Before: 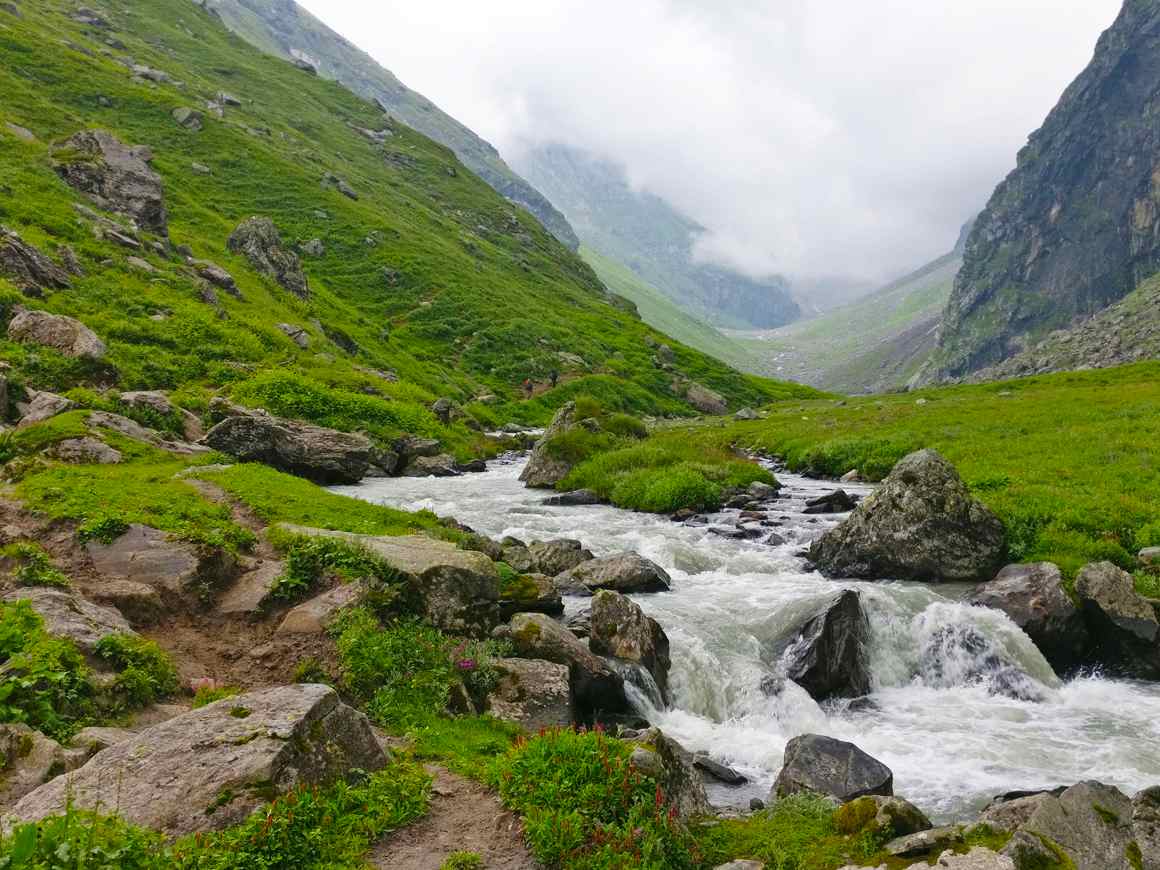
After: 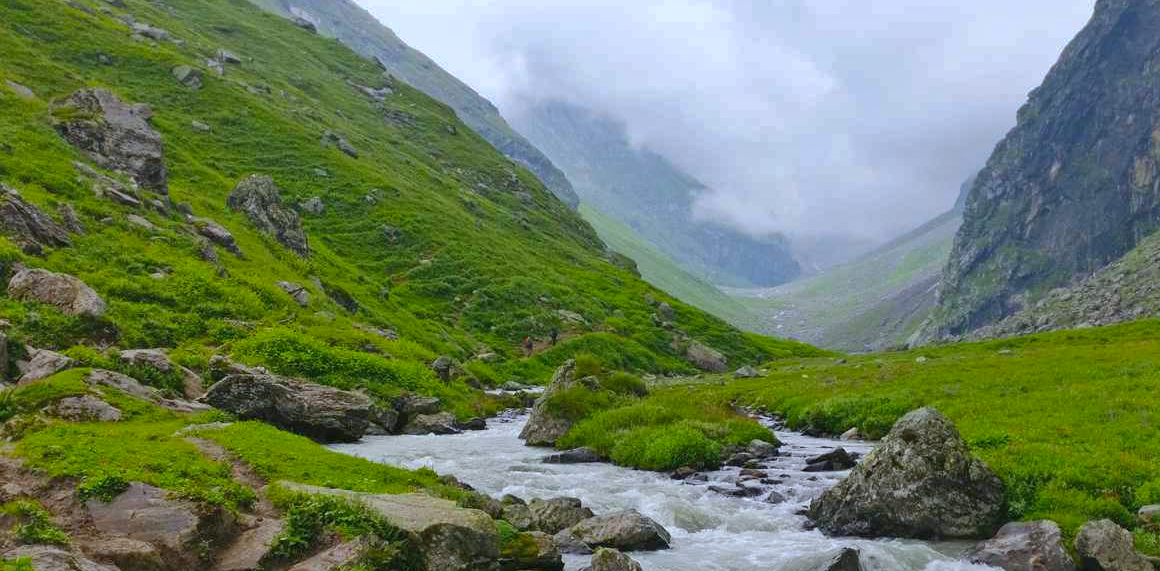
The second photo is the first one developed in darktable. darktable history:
contrast brightness saturation: contrast -0.02, brightness -0.01, saturation 0.03
crop and rotate: top 4.848%, bottom 29.503%
shadows and highlights: shadows 40, highlights -60
white balance: red 0.954, blue 1.079
